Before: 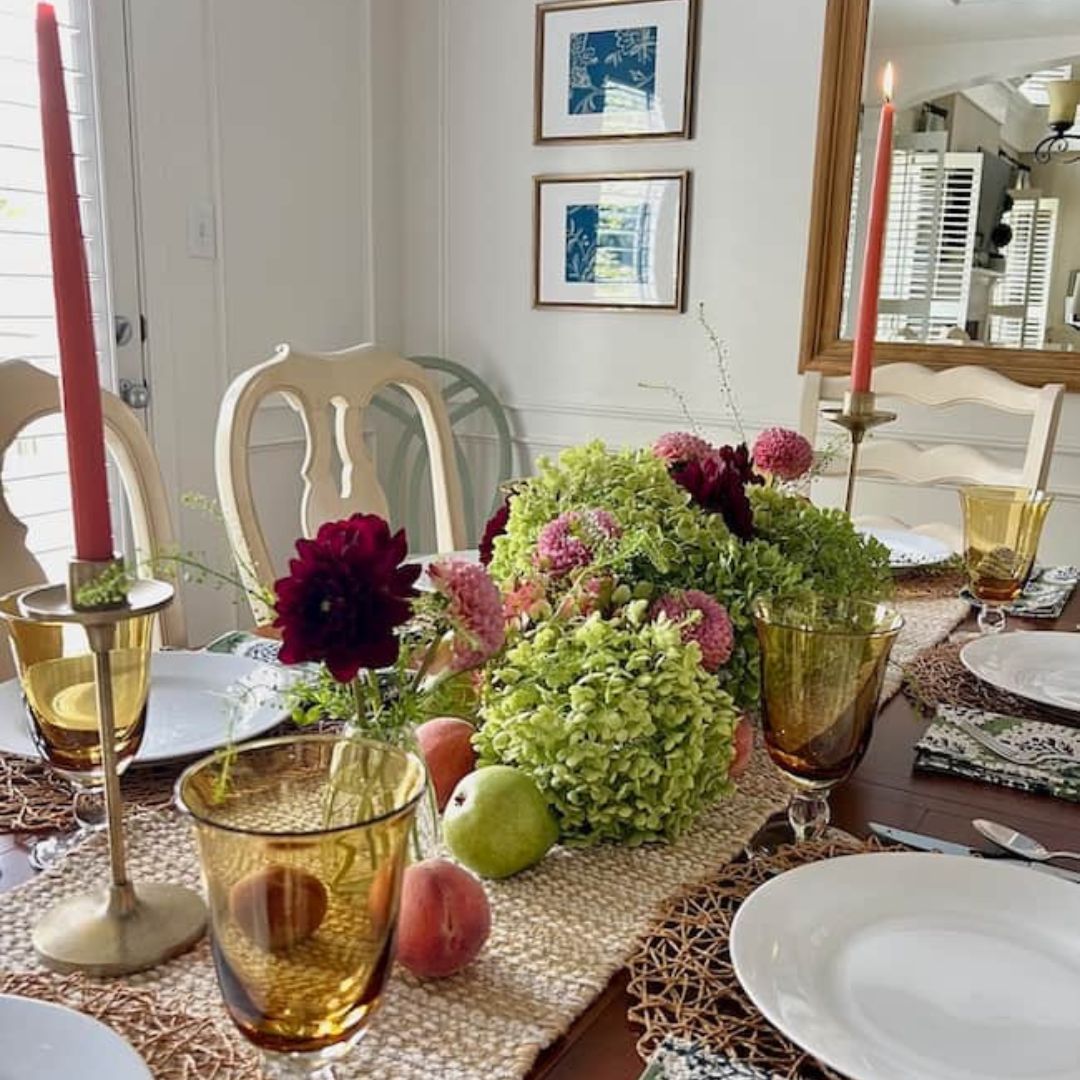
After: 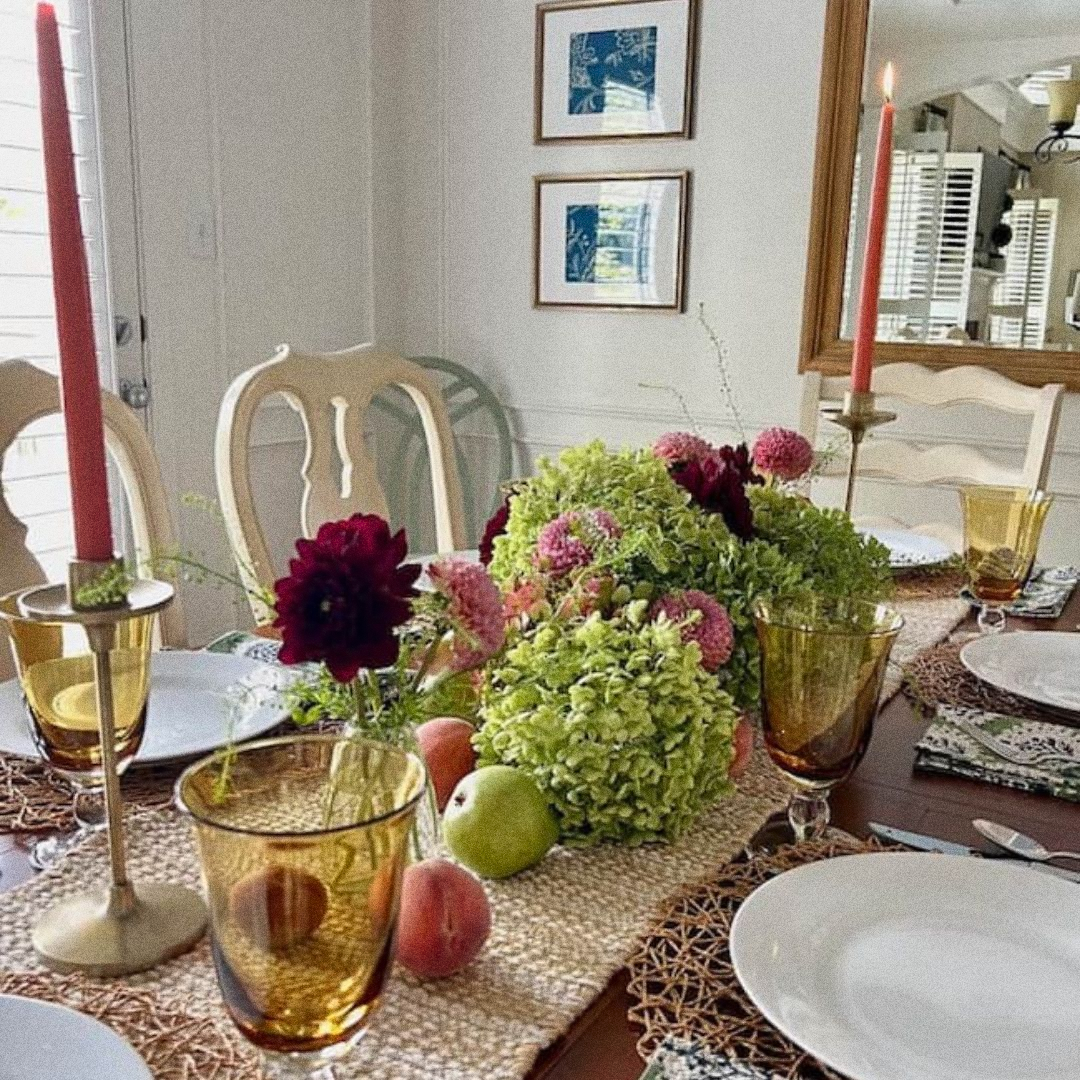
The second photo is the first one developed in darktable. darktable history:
grain: coarseness 0.09 ISO, strength 40%
exposure: black level correction 0, compensate exposure bias true, compensate highlight preservation false
